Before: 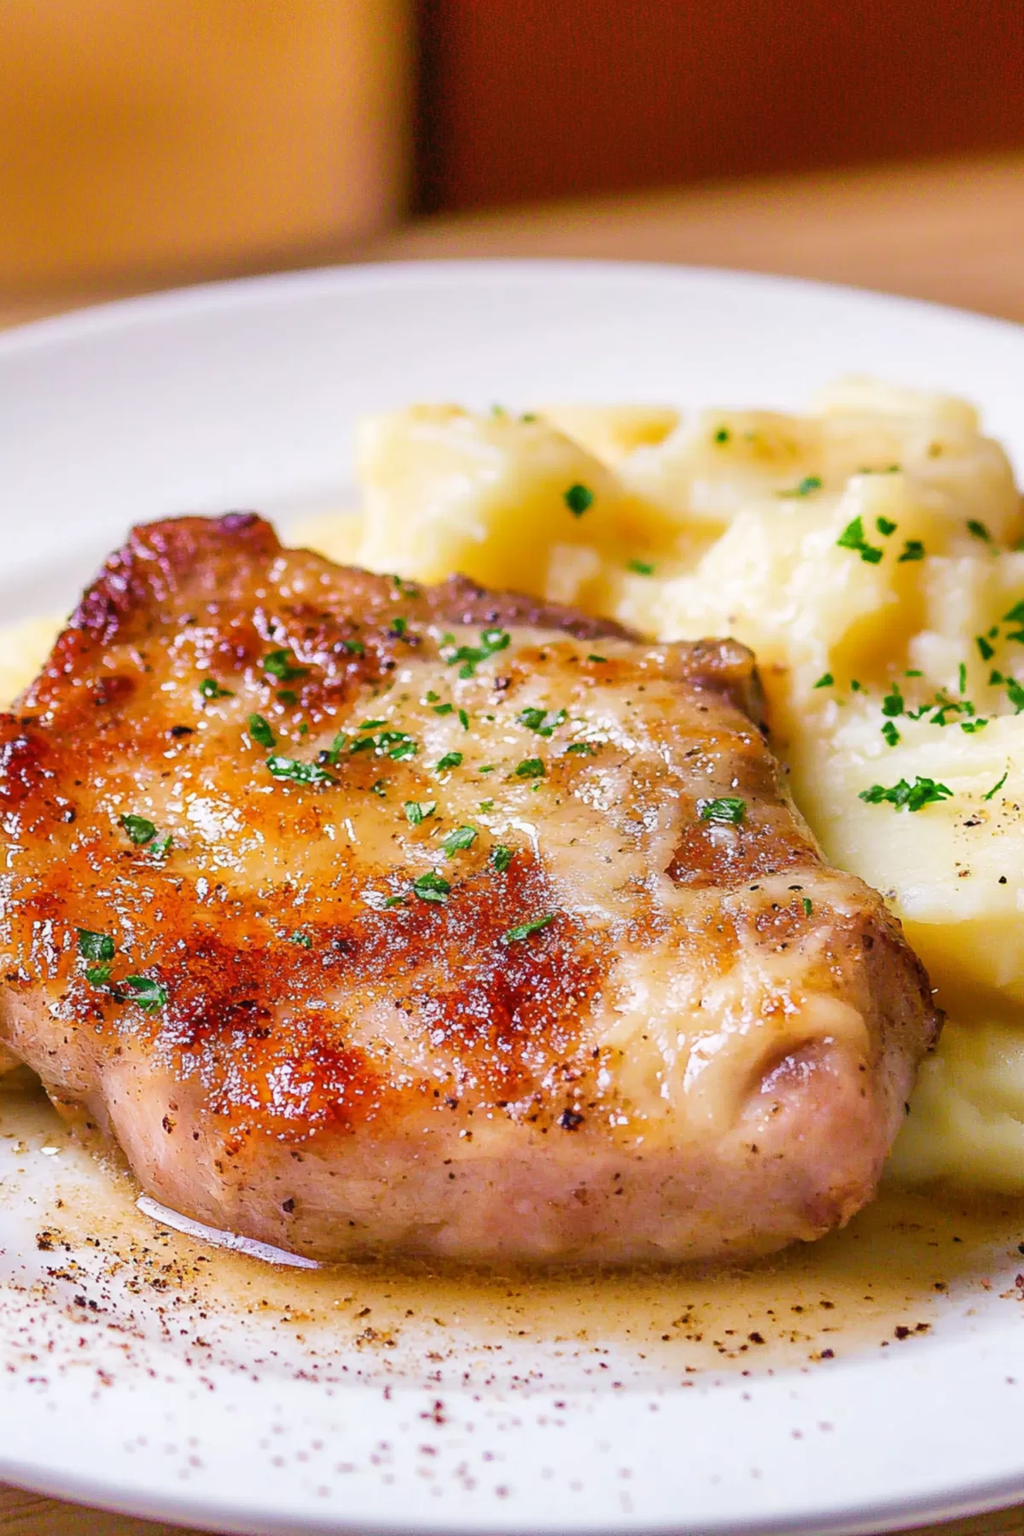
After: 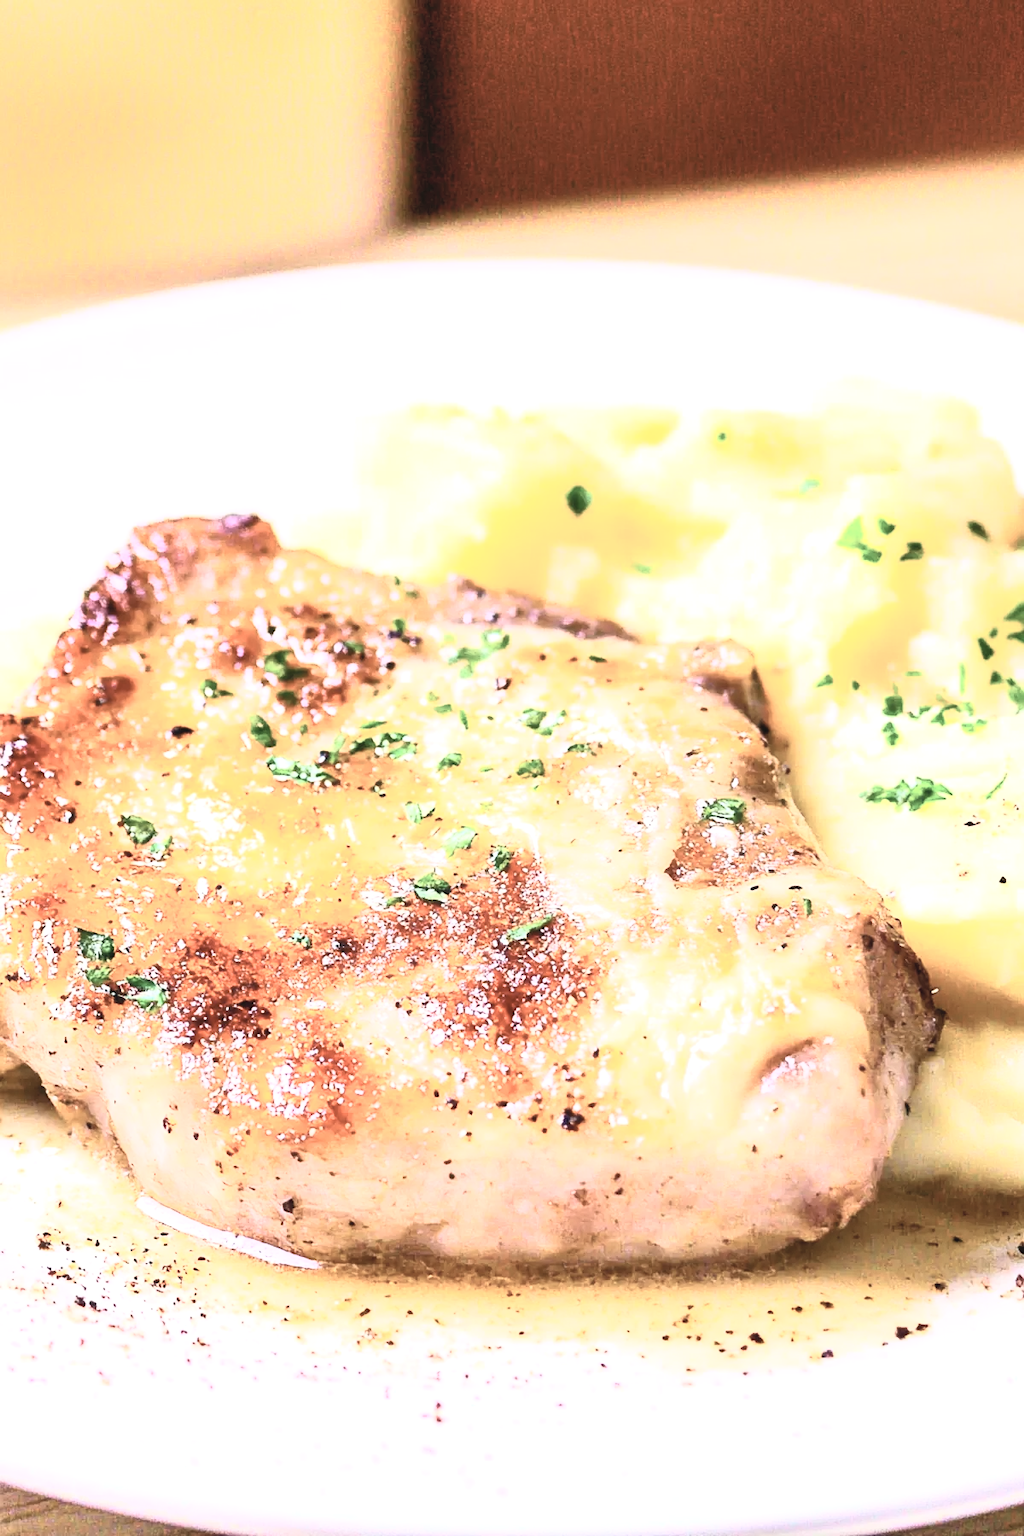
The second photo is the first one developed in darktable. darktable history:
tone equalizer: -8 EV -0.788 EV, -7 EV -0.709 EV, -6 EV -0.614 EV, -5 EV -0.424 EV, -3 EV 0.403 EV, -2 EV 0.6 EV, -1 EV 0.678 EV, +0 EV 0.739 EV
contrast brightness saturation: contrast 0.582, brightness 0.58, saturation -0.329
